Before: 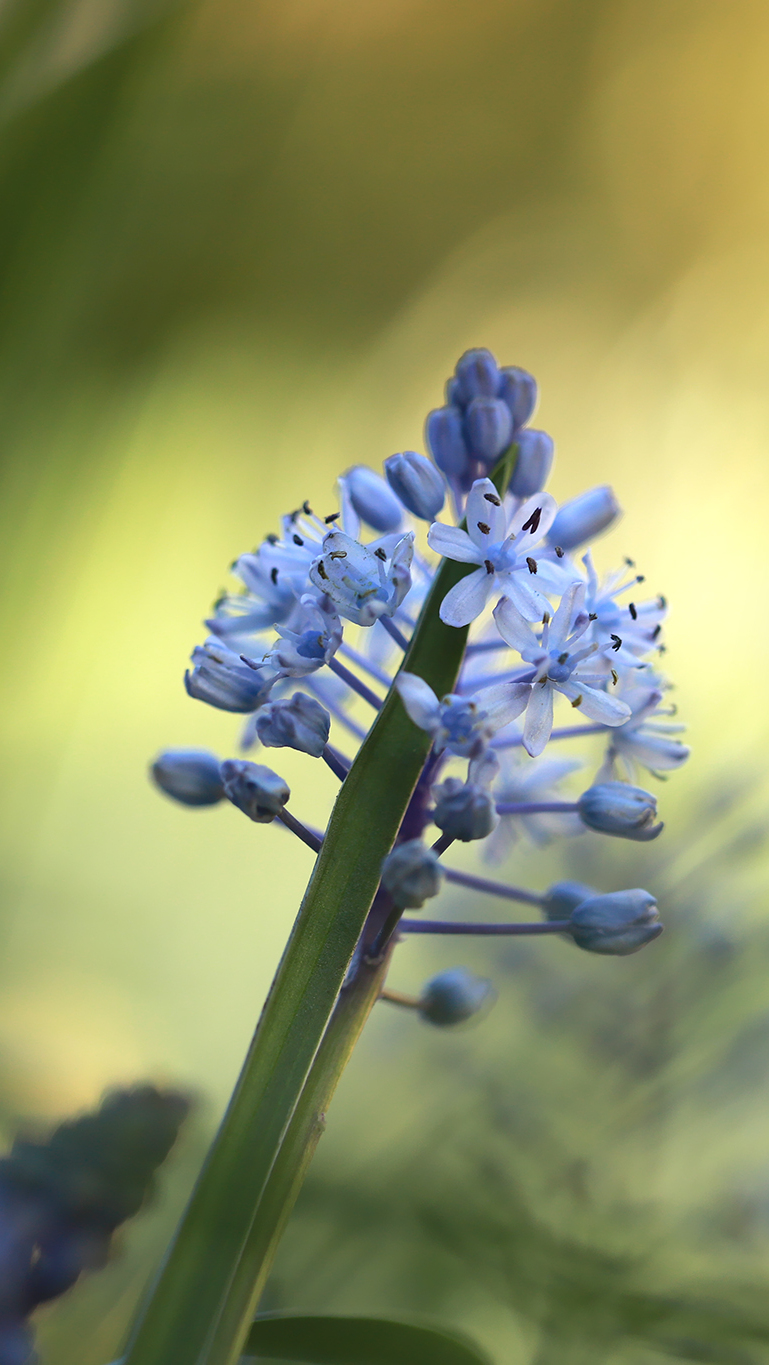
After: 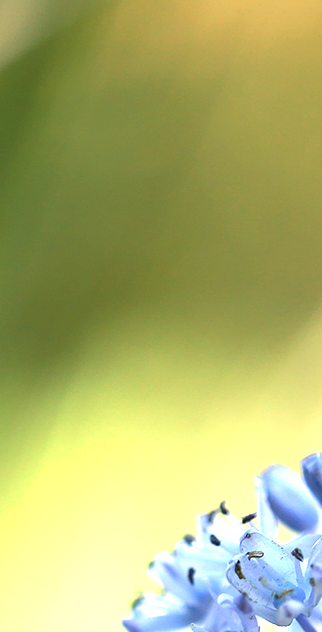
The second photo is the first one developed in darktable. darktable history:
tone equalizer: on, module defaults
crop and rotate: left 10.817%, top 0.062%, right 47.194%, bottom 53.626%
exposure: black level correction 0, exposure 1.1 EV, compensate exposure bias true, compensate highlight preservation false
